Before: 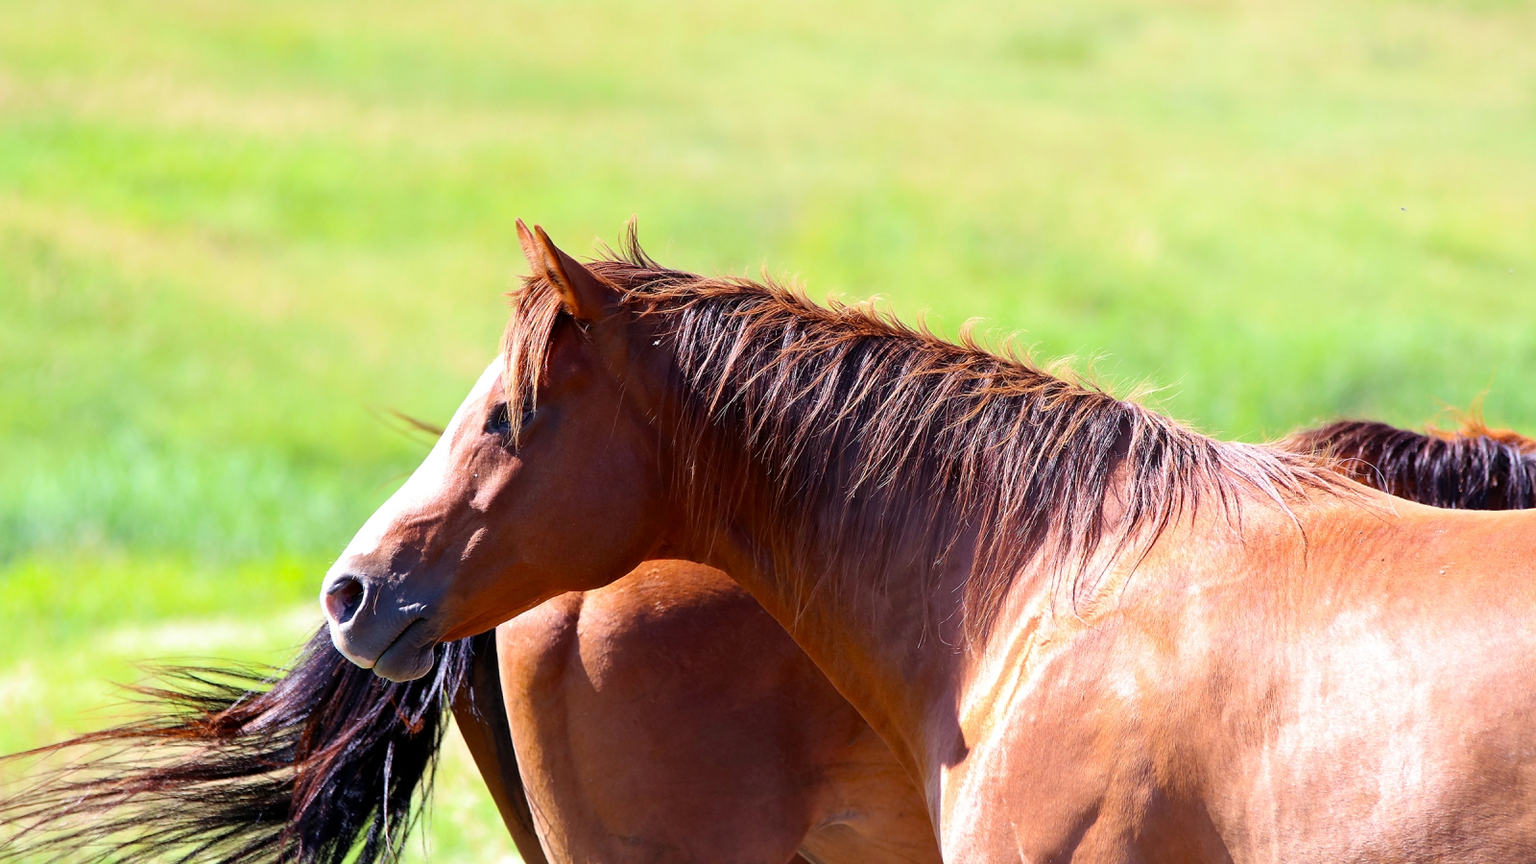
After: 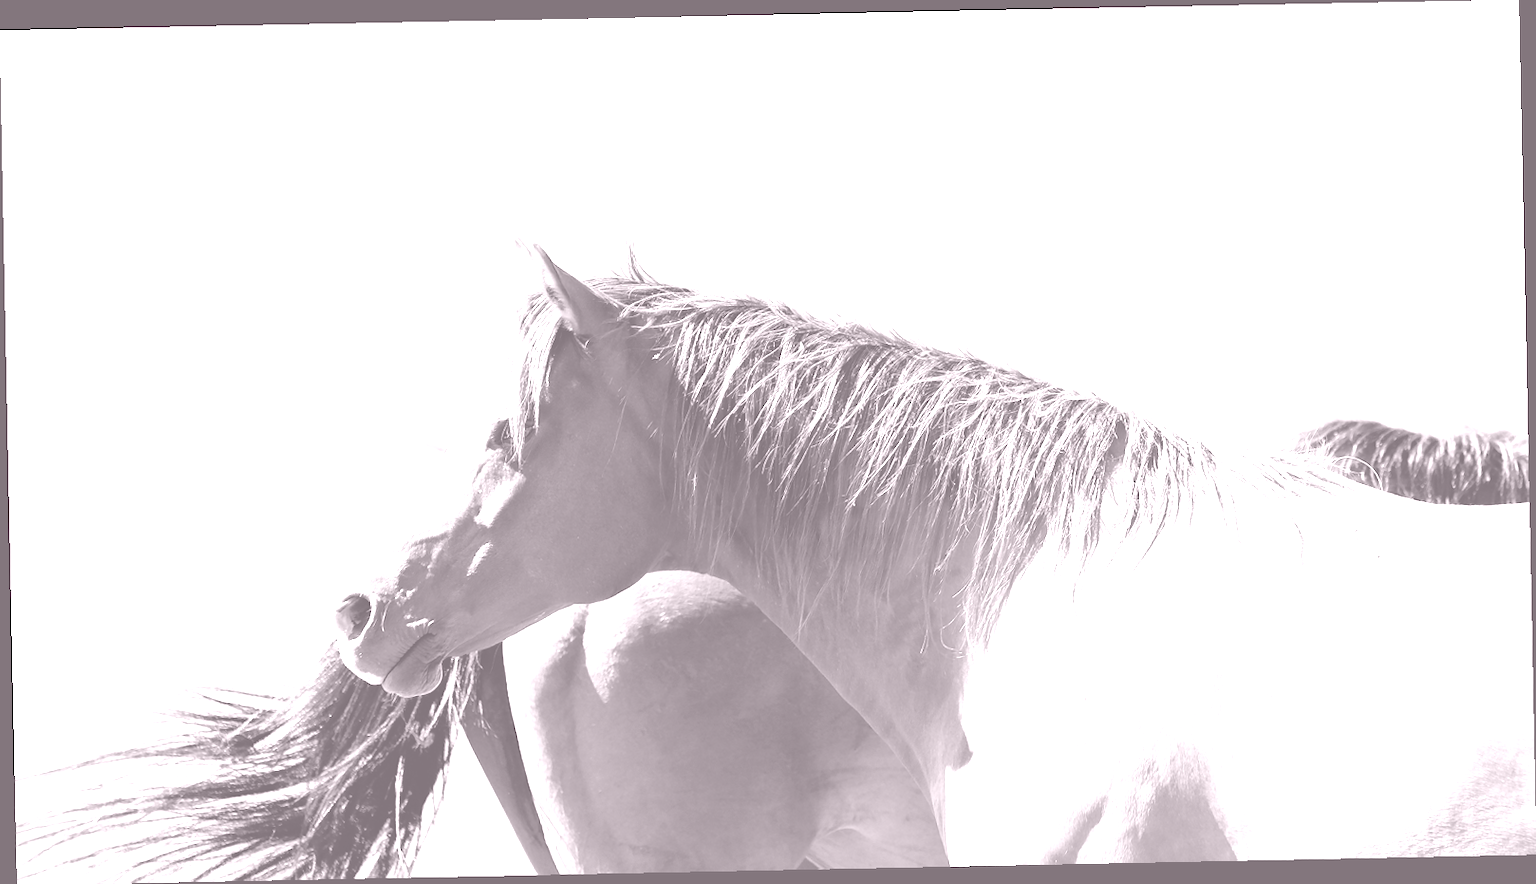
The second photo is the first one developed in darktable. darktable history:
rotate and perspective: rotation -1.17°, automatic cropping off
color correction: highlights a* 15.46, highlights b* -20.56
colorize: hue 25.2°, saturation 83%, source mix 82%, lightness 79%, version 1
